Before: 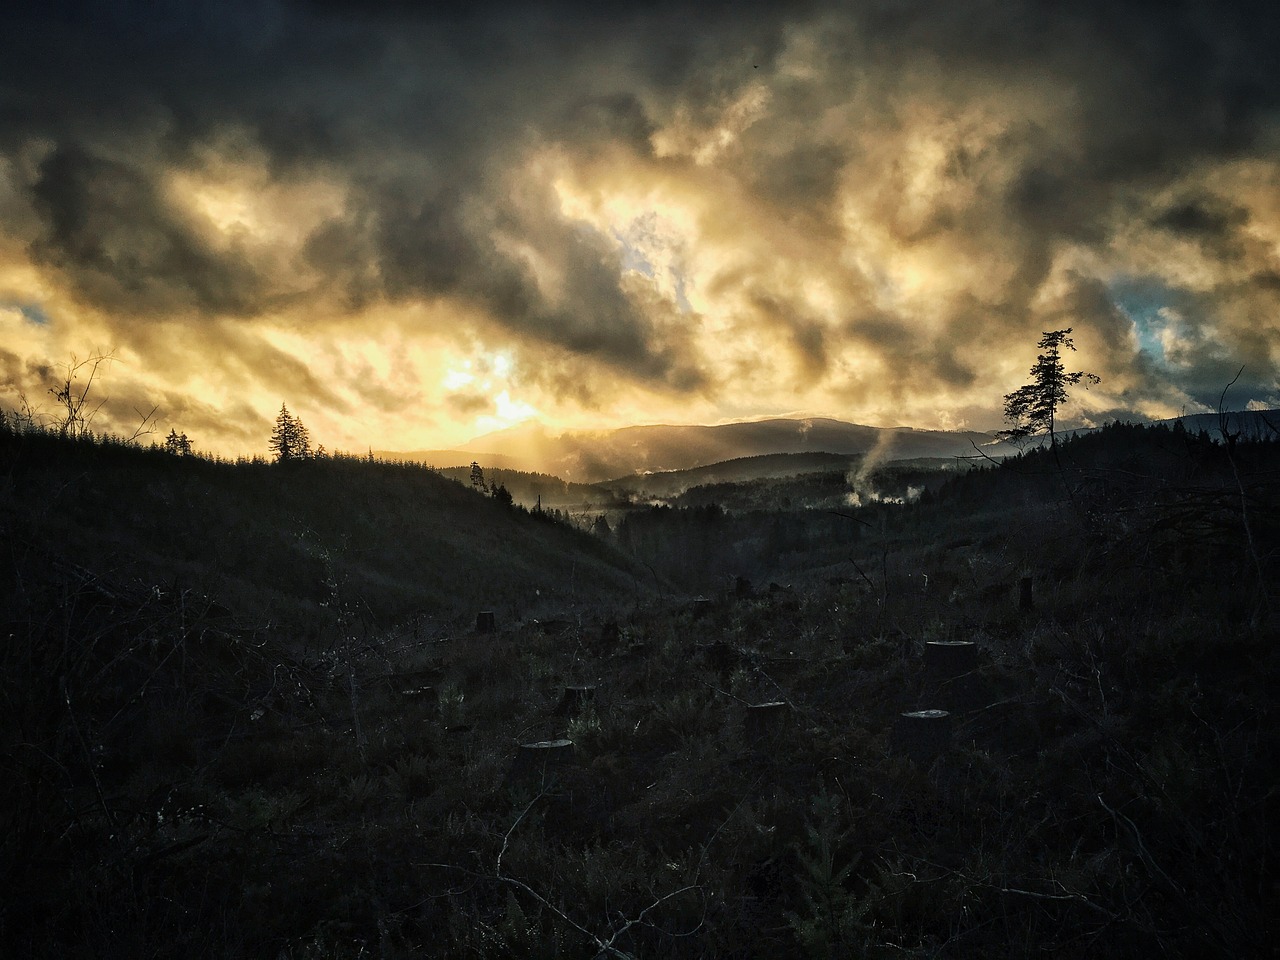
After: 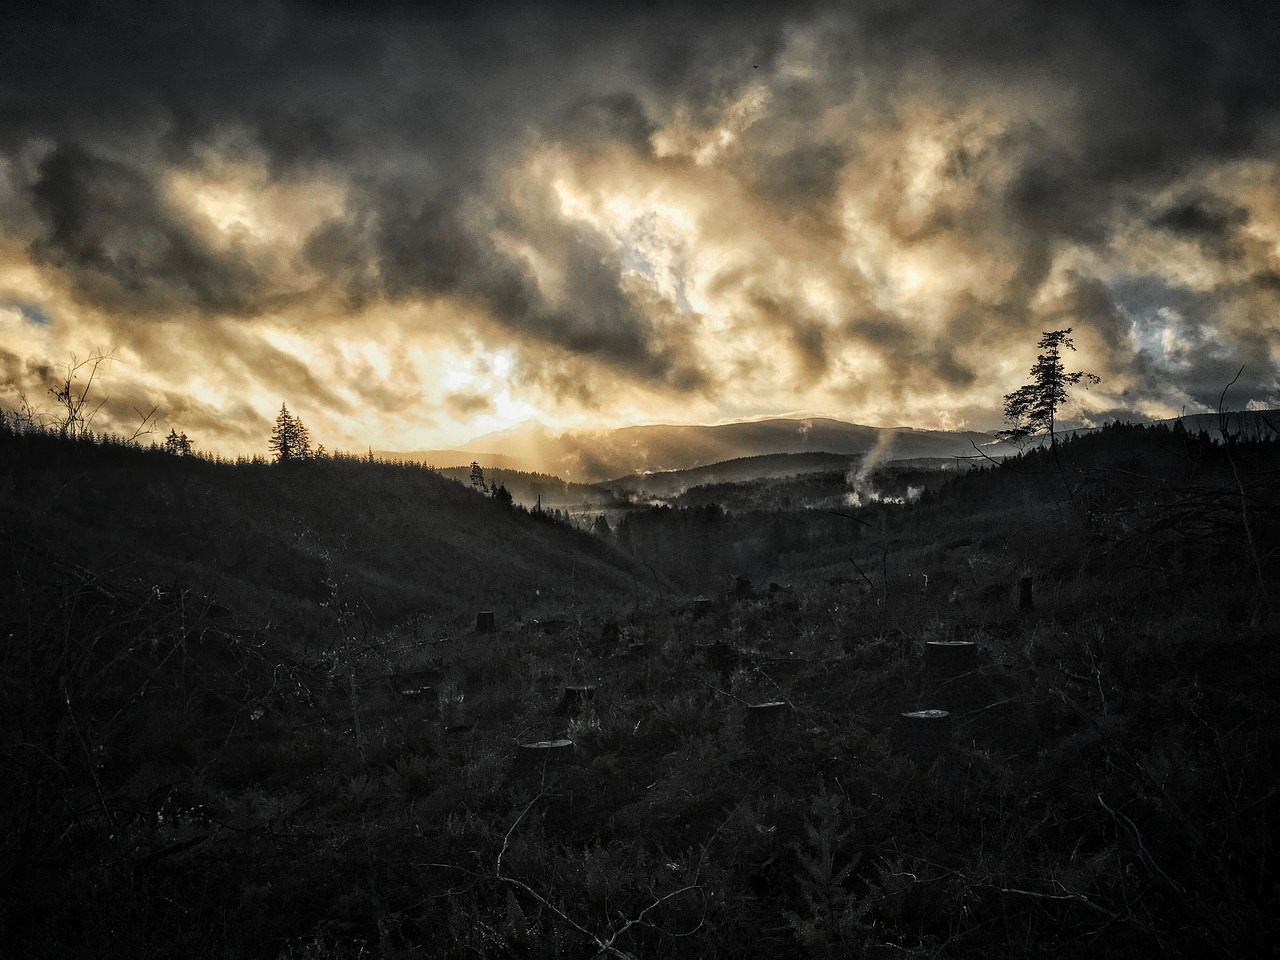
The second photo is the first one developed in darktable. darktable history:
local contrast: on, module defaults
color zones: curves: ch1 [(0, 0.638) (0.193, 0.442) (0.286, 0.15) (0.429, 0.14) (0.571, 0.142) (0.714, 0.154) (0.857, 0.175) (1, 0.638)]
